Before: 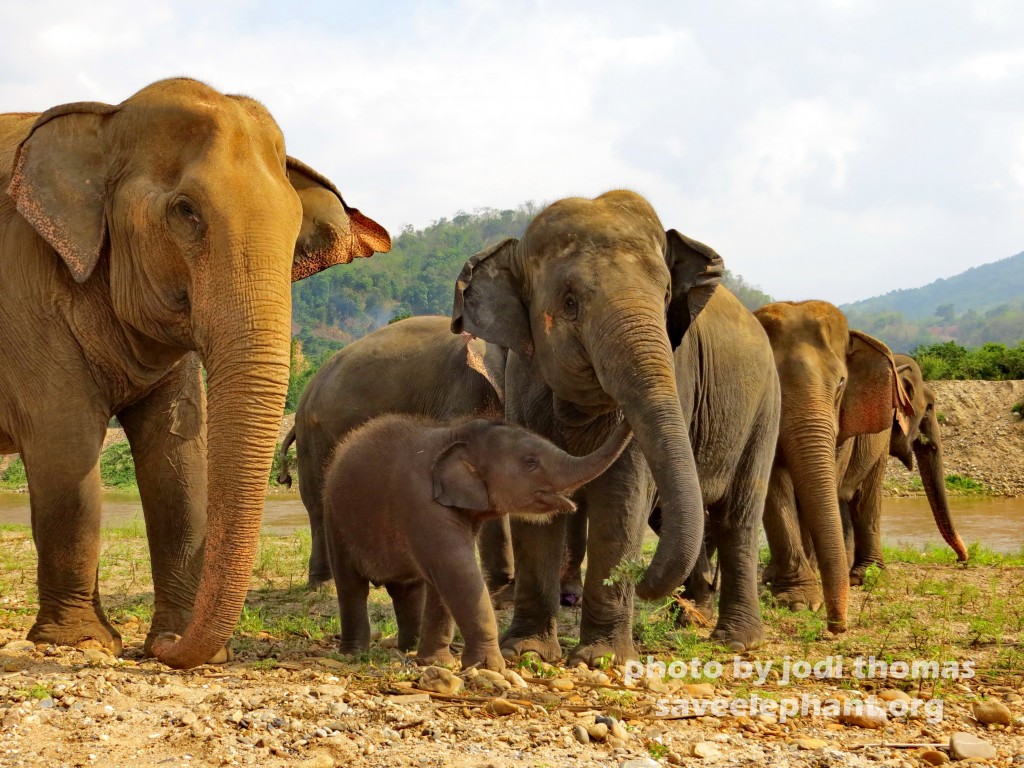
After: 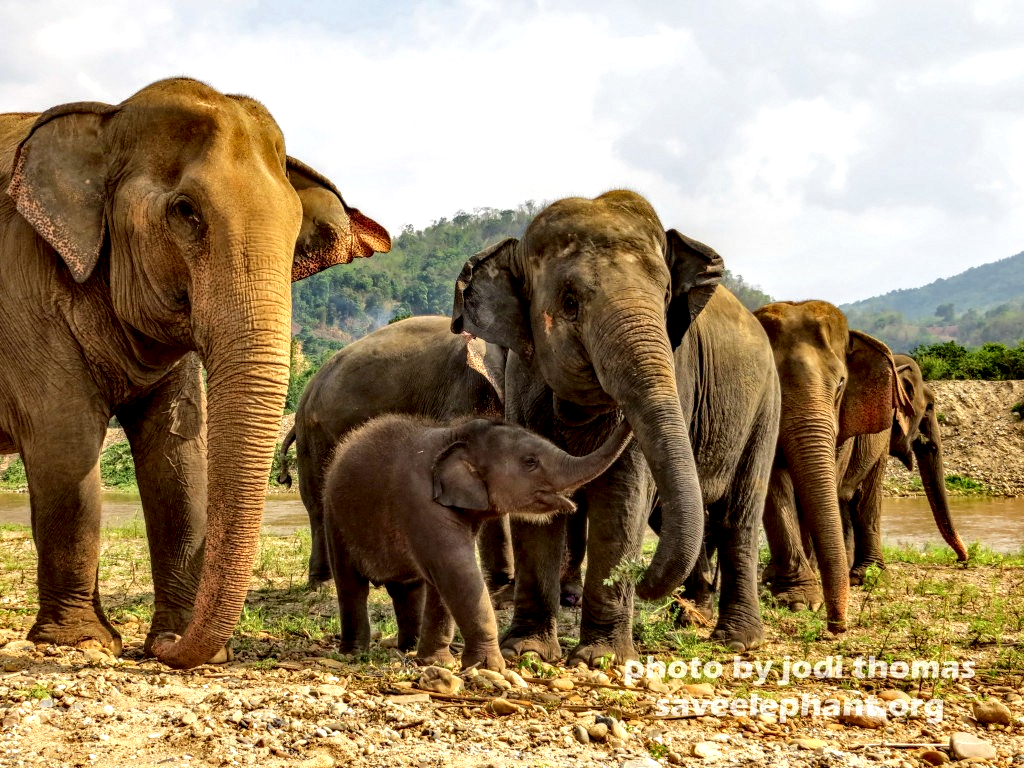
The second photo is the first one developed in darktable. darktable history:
local contrast: highlights 17%, detail 187%
